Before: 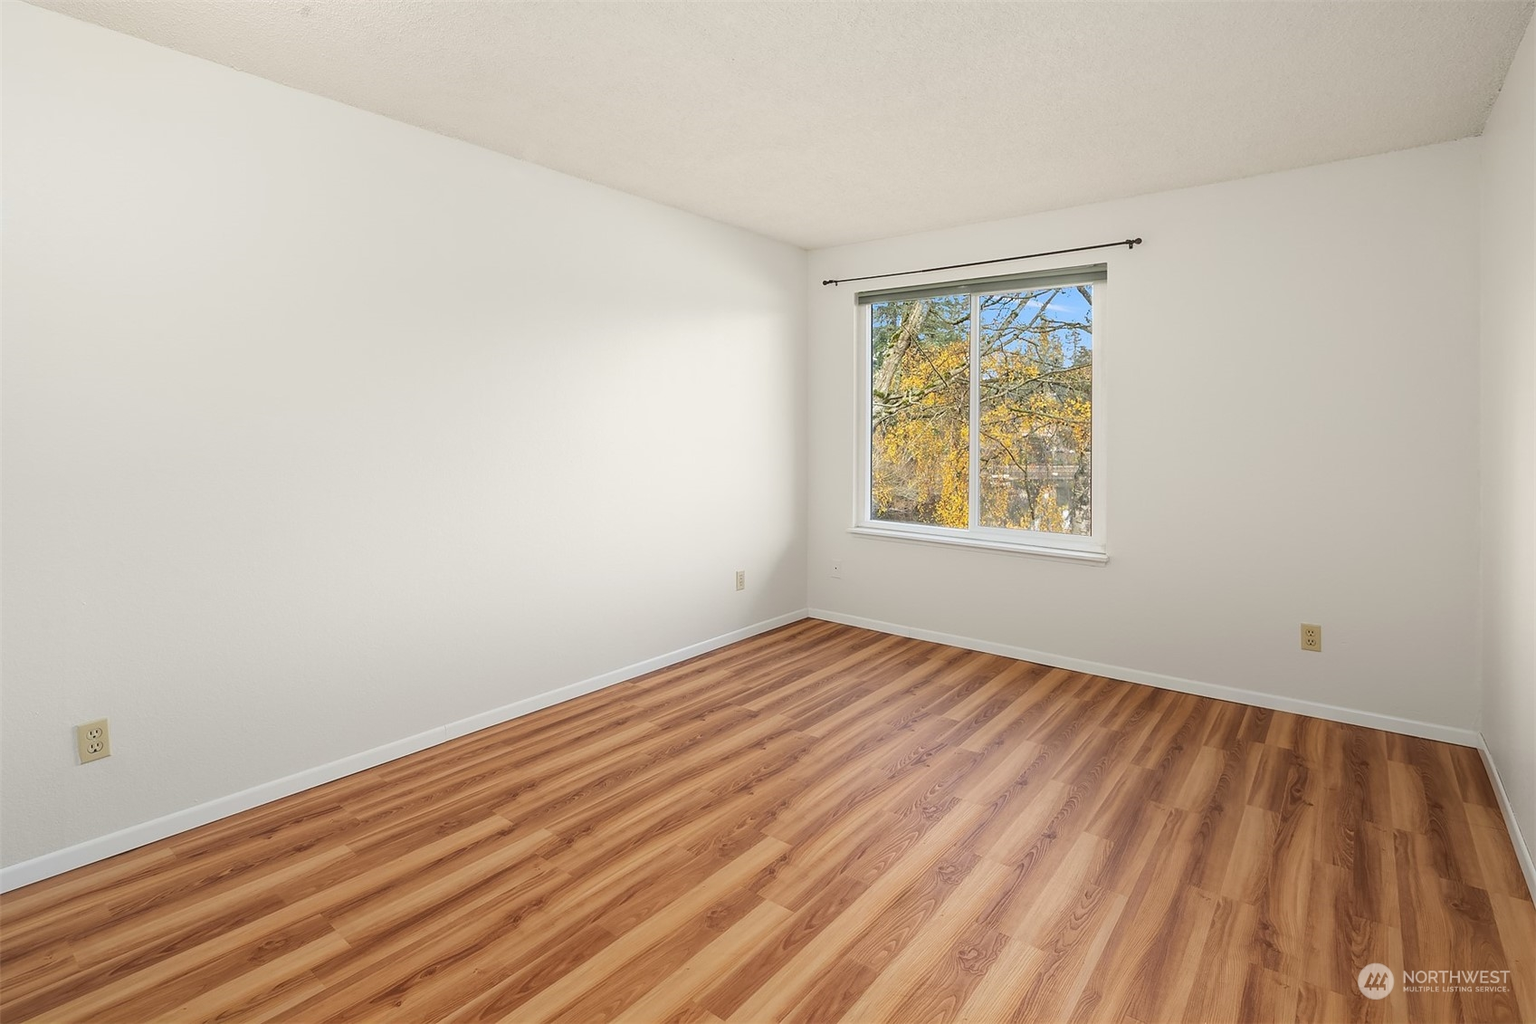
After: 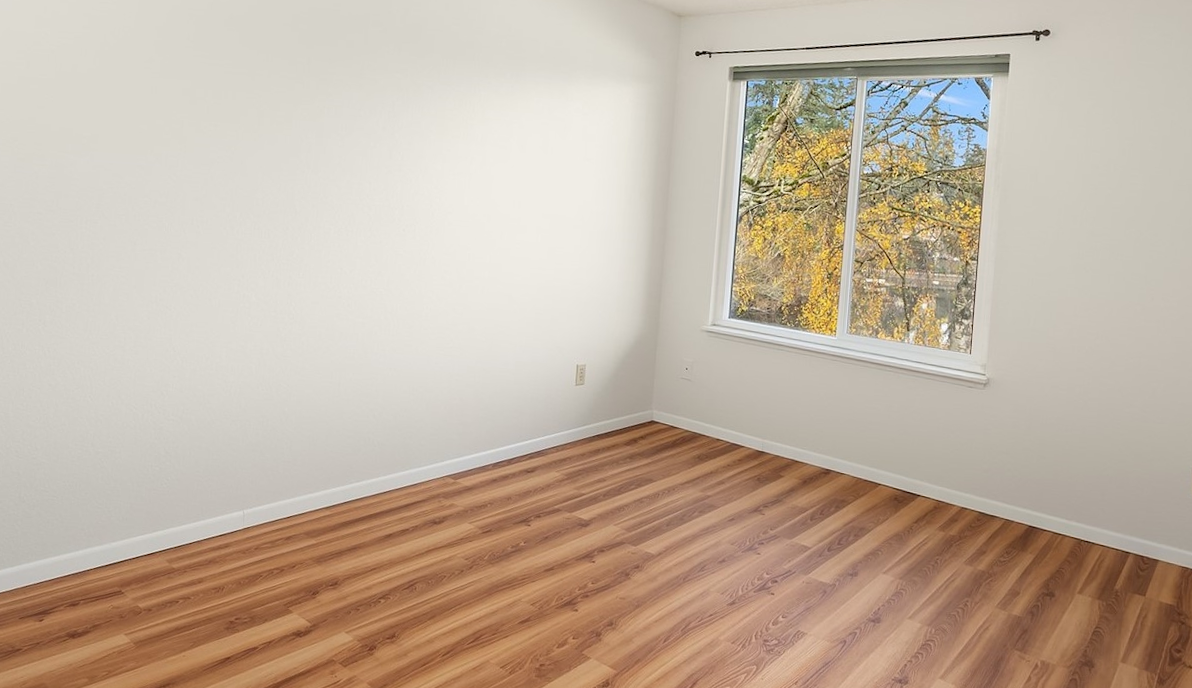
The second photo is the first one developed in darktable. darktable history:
crop and rotate: angle -4.16°, left 9.839%, top 20.511%, right 12.443%, bottom 12.139%
